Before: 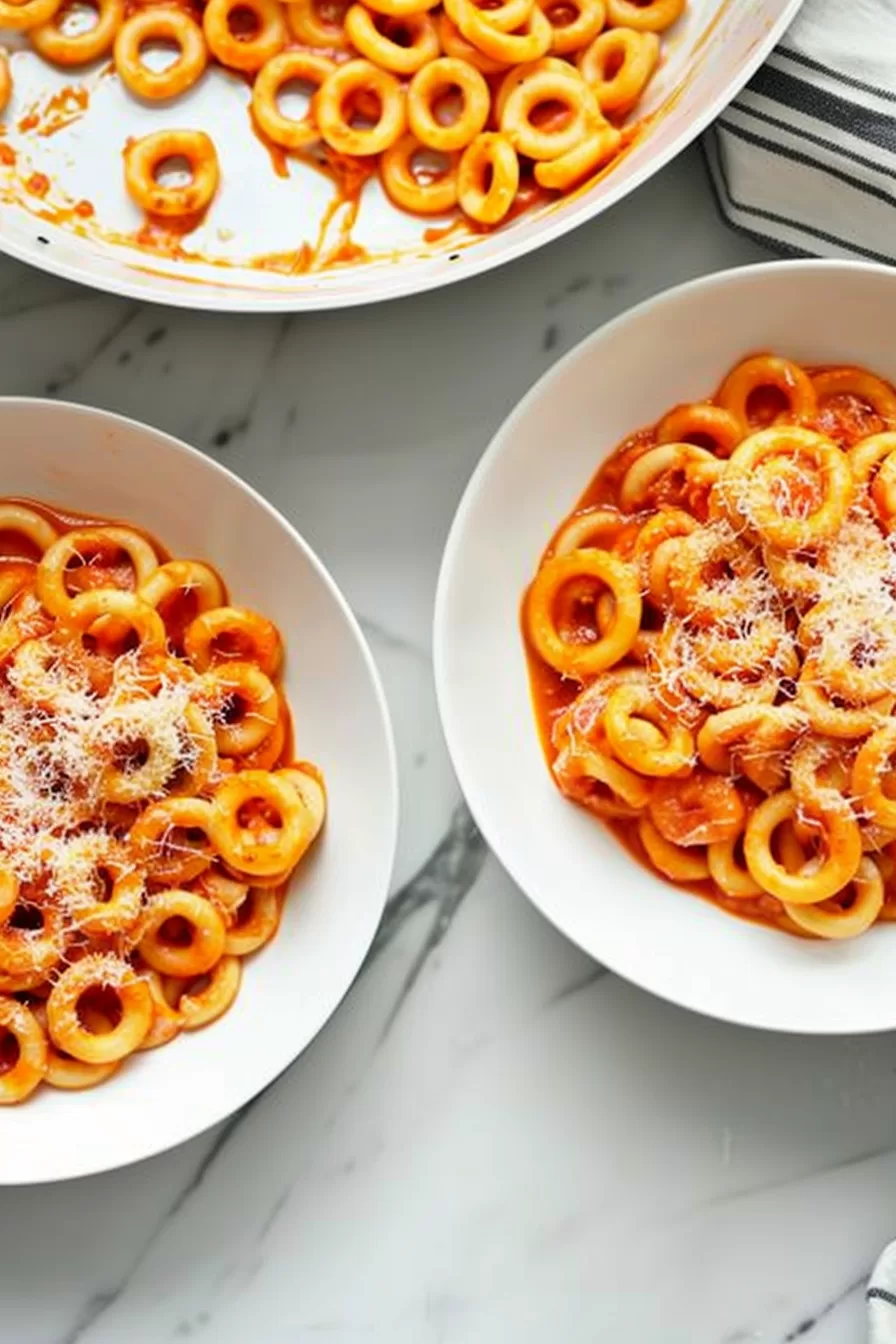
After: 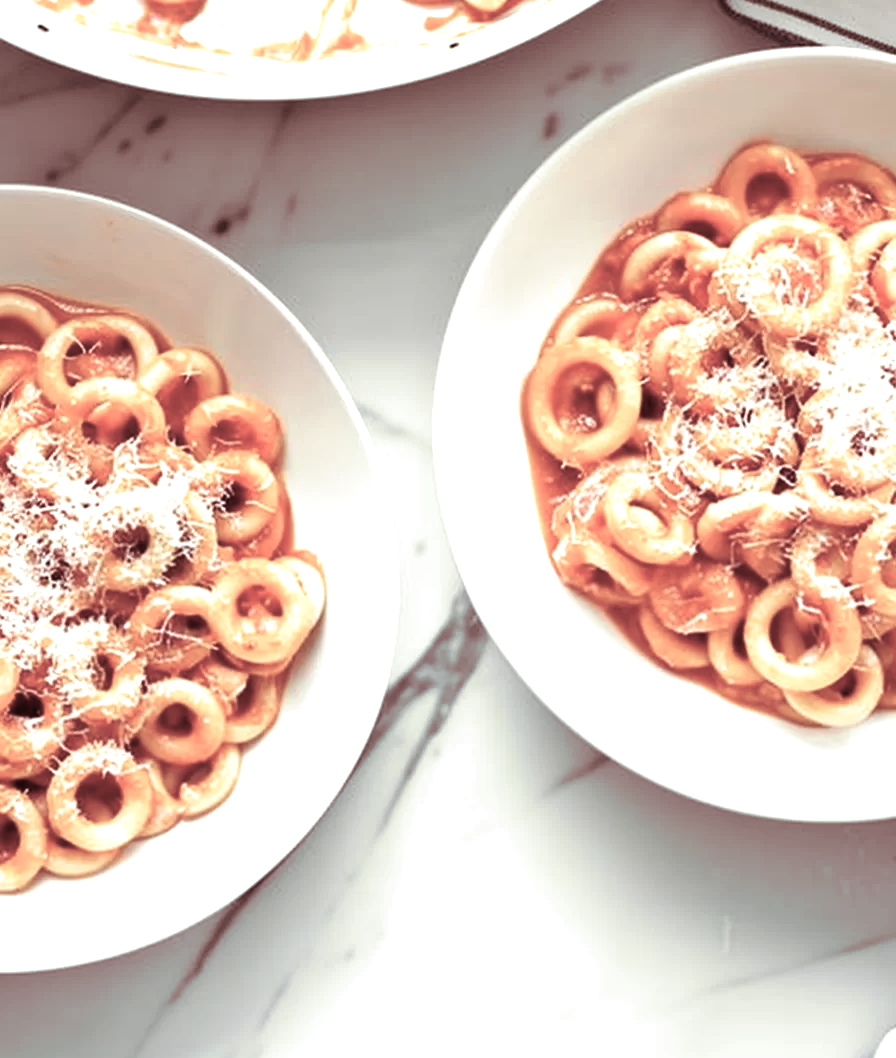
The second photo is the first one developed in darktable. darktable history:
color balance rgb: linear chroma grading › global chroma -16.06%, perceptual saturation grading › global saturation -32.85%, global vibrance -23.56%
crop and rotate: top 15.774%, bottom 5.506%
exposure: black level correction 0, exposure 0.7 EV, compensate exposure bias true, compensate highlight preservation false
split-toning: on, module defaults
